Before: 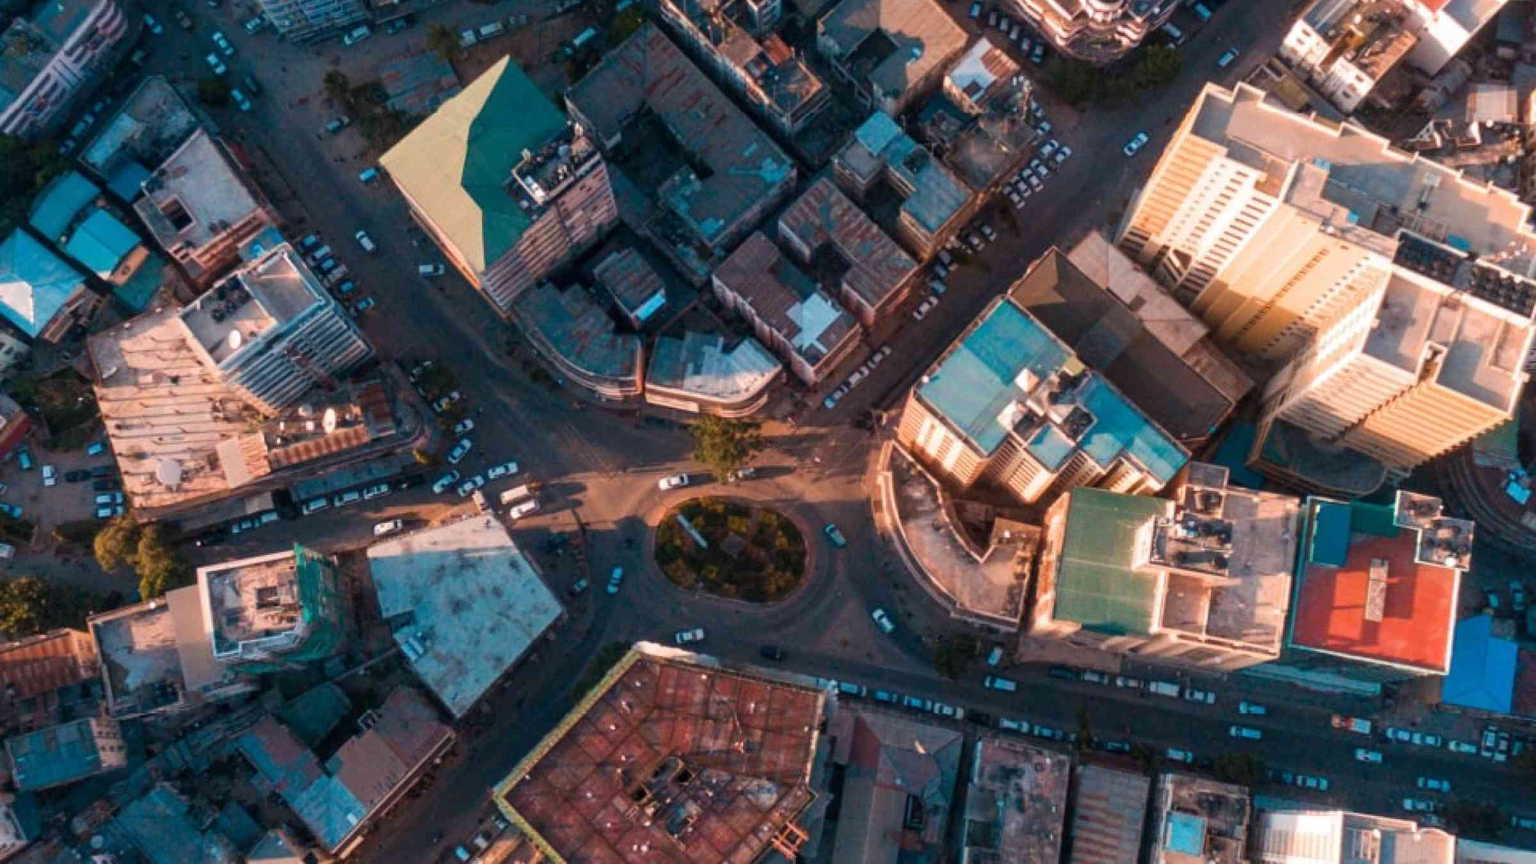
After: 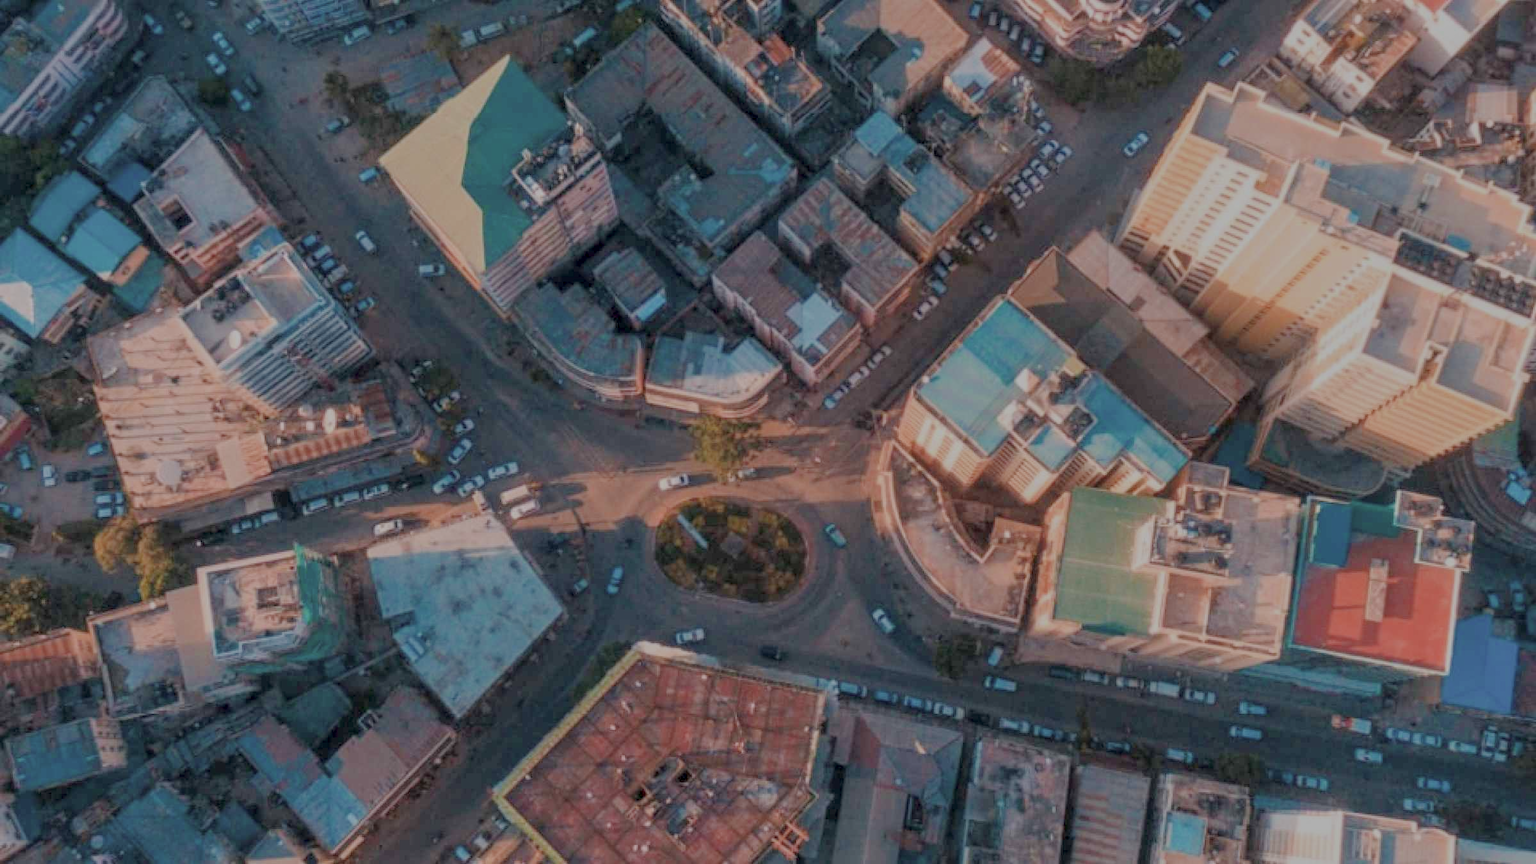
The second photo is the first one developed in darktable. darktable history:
local contrast: on, module defaults
filmic rgb: black relative exposure -15.9 EV, white relative exposure 7.97 EV, threshold 2.95 EV, hardness 4.15, latitude 49.33%, contrast 0.502, enable highlight reconstruction true
color calibration: illuminant same as pipeline (D50), adaptation XYZ, x 0.346, y 0.358, temperature 5014.14 K, saturation algorithm version 1 (2020)
